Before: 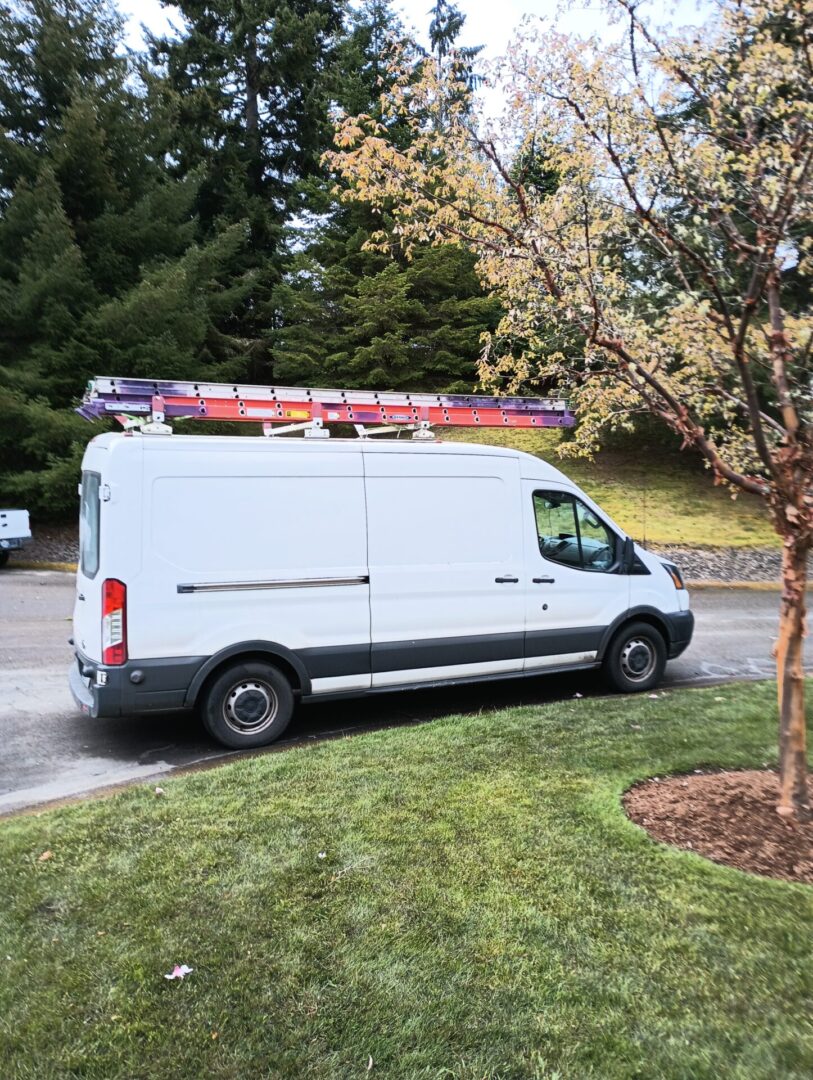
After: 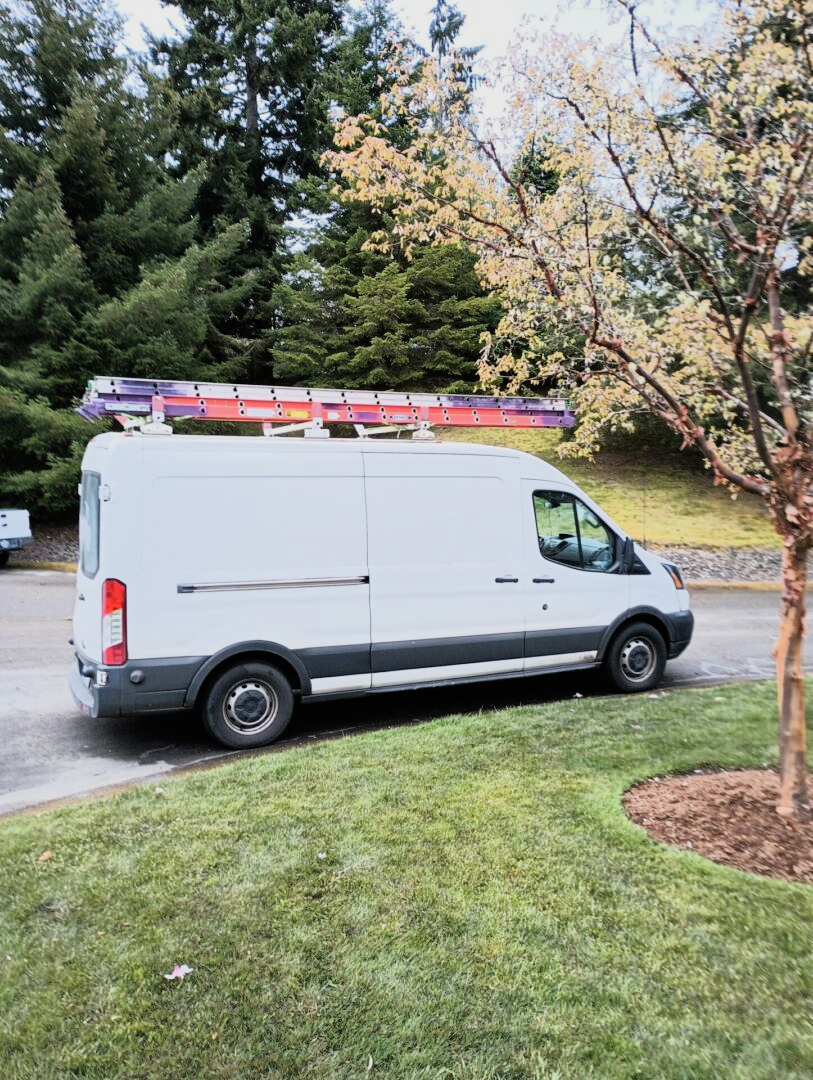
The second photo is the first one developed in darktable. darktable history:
filmic rgb: black relative exposure -7.65 EV, white relative exposure 4.56 EV, hardness 3.61
shadows and highlights: shadows 52.34, highlights -28.23, soften with gaussian
exposure: black level correction 0, exposure 0.7 EV, compensate exposure bias true, compensate highlight preservation false
